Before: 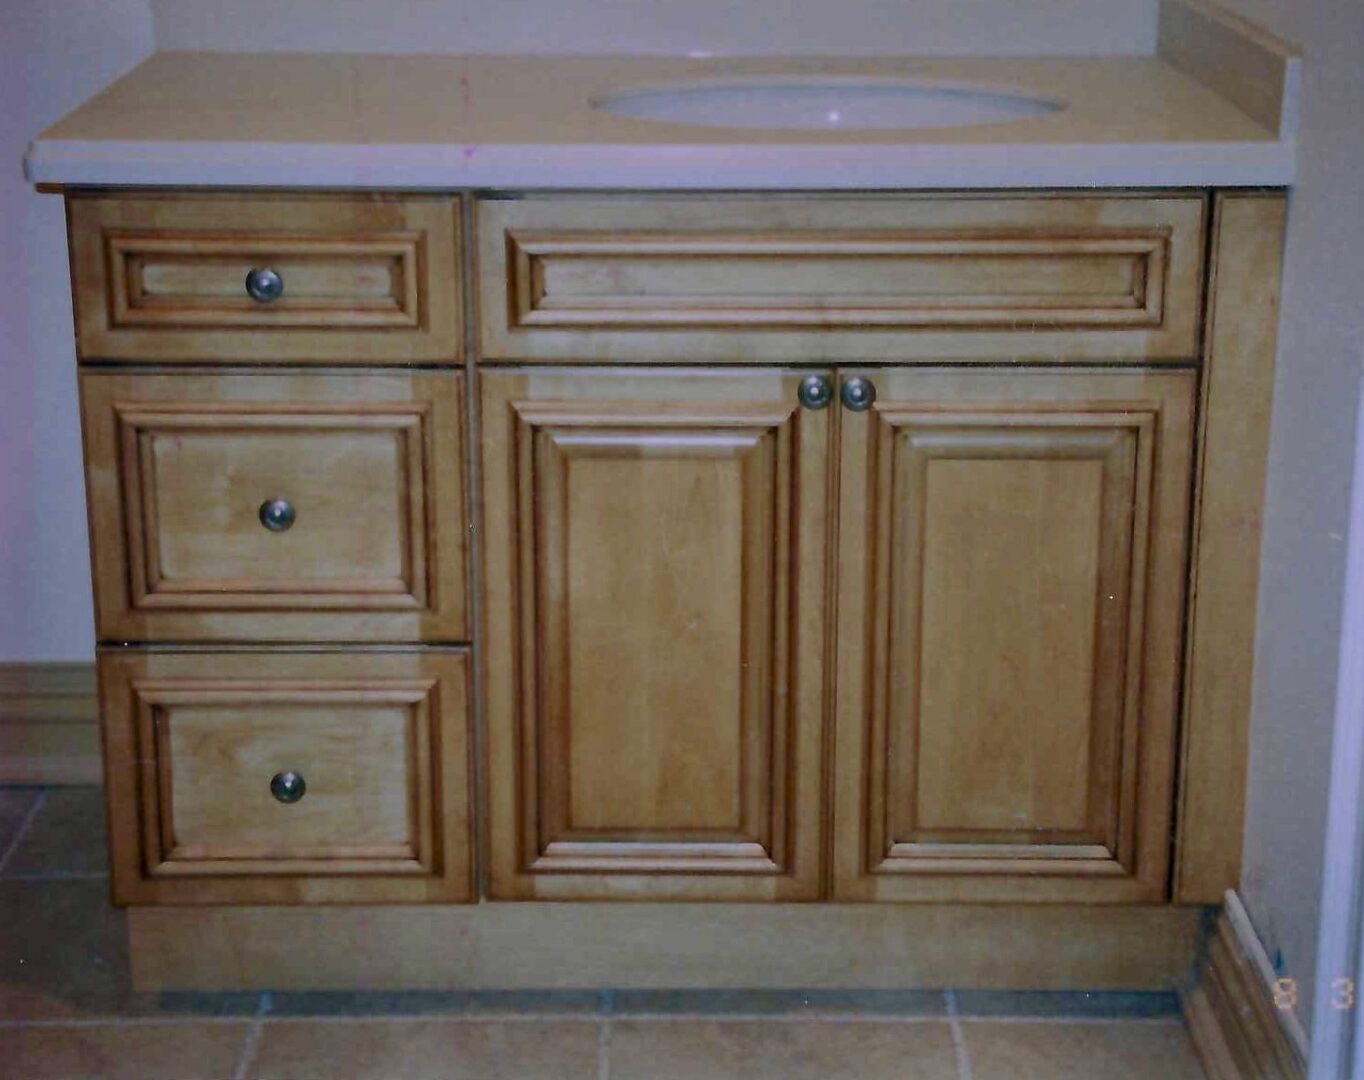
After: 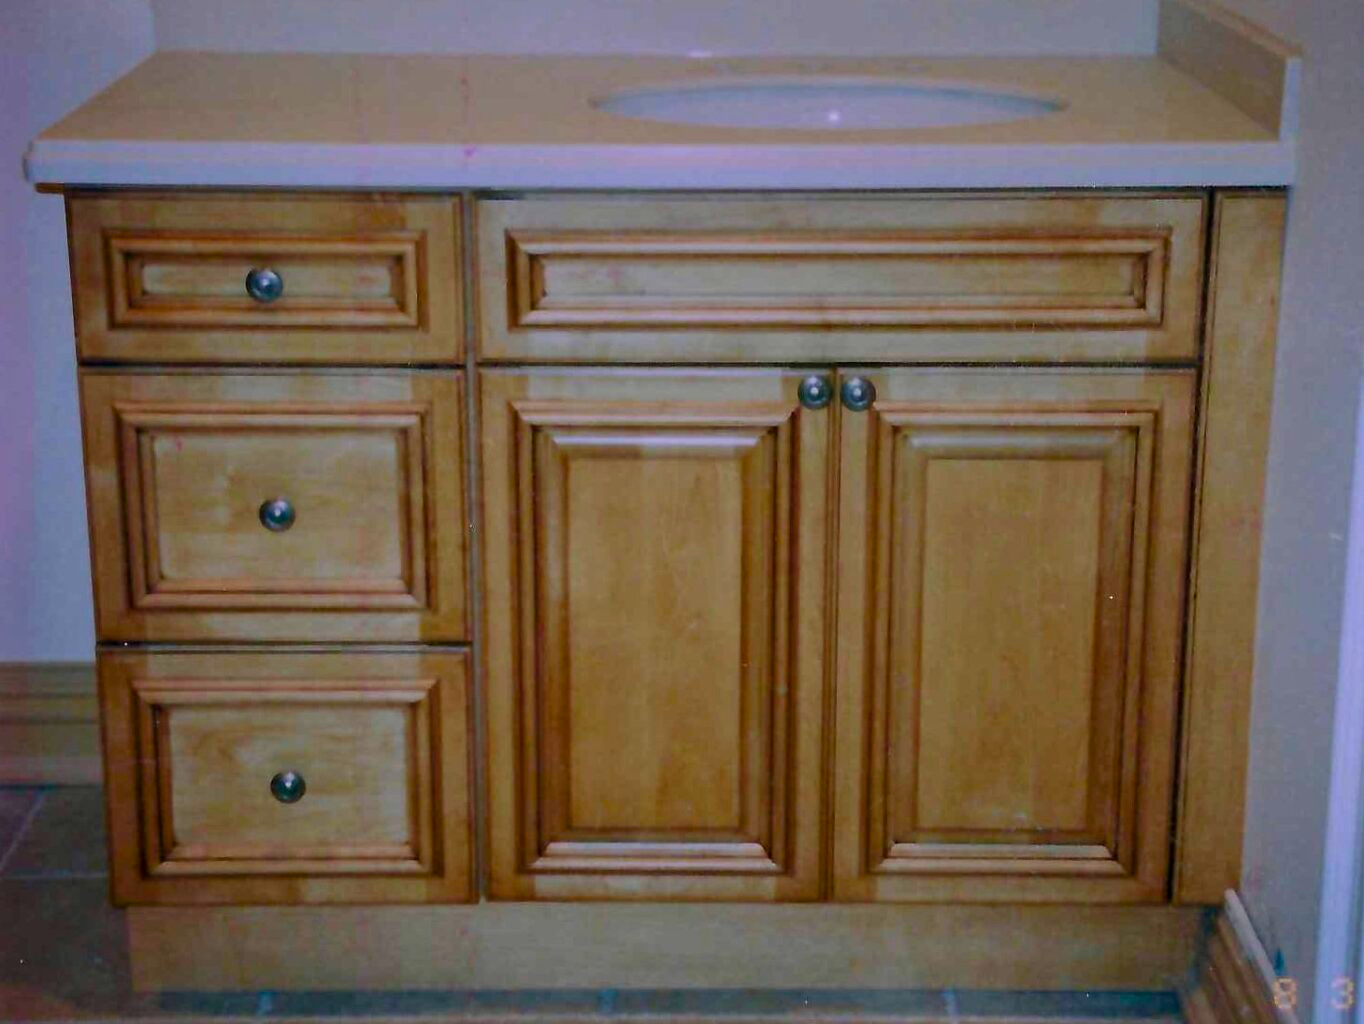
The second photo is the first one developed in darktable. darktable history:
crop and rotate: top 0%, bottom 5.097%
color balance rgb: perceptual saturation grading › global saturation 20%, global vibrance 20%
